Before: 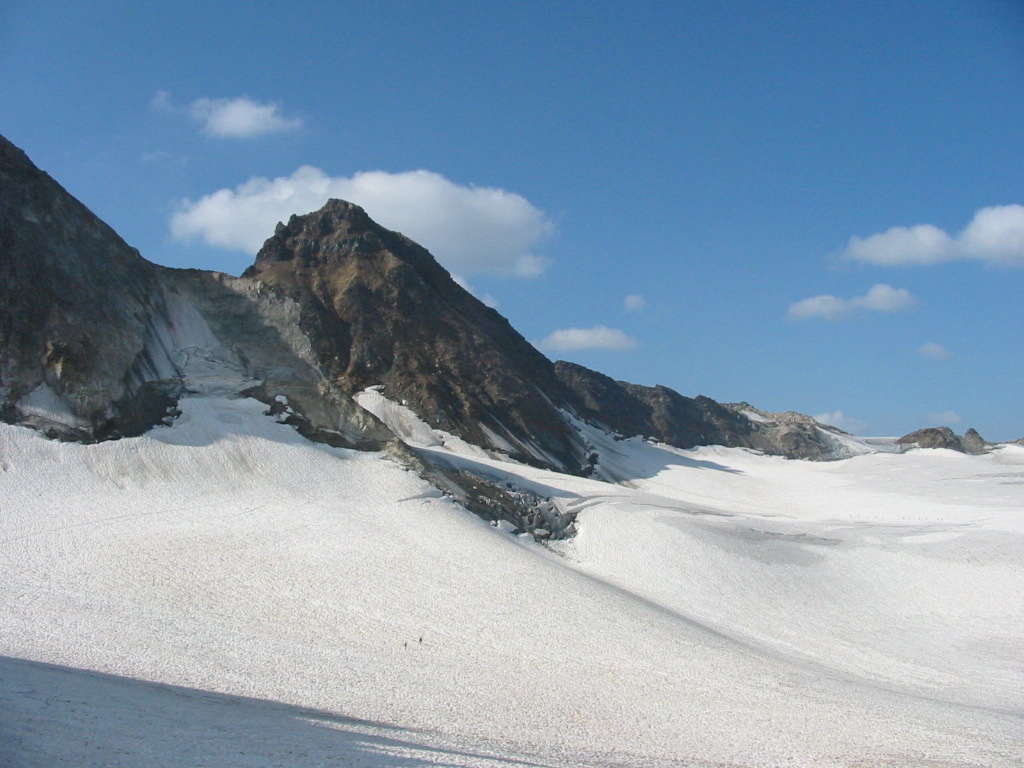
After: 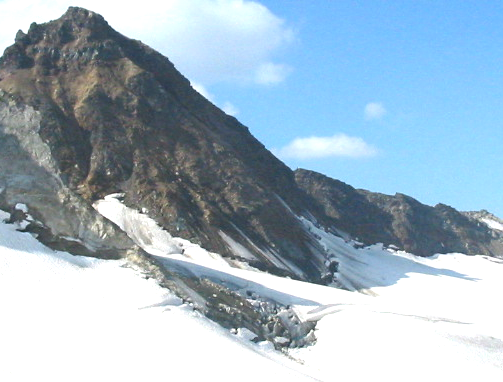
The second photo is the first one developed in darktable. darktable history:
exposure: black level correction 0, exposure 1.098 EV, compensate highlight preservation false
crop: left 25.469%, top 25.105%, right 25.326%, bottom 25.148%
